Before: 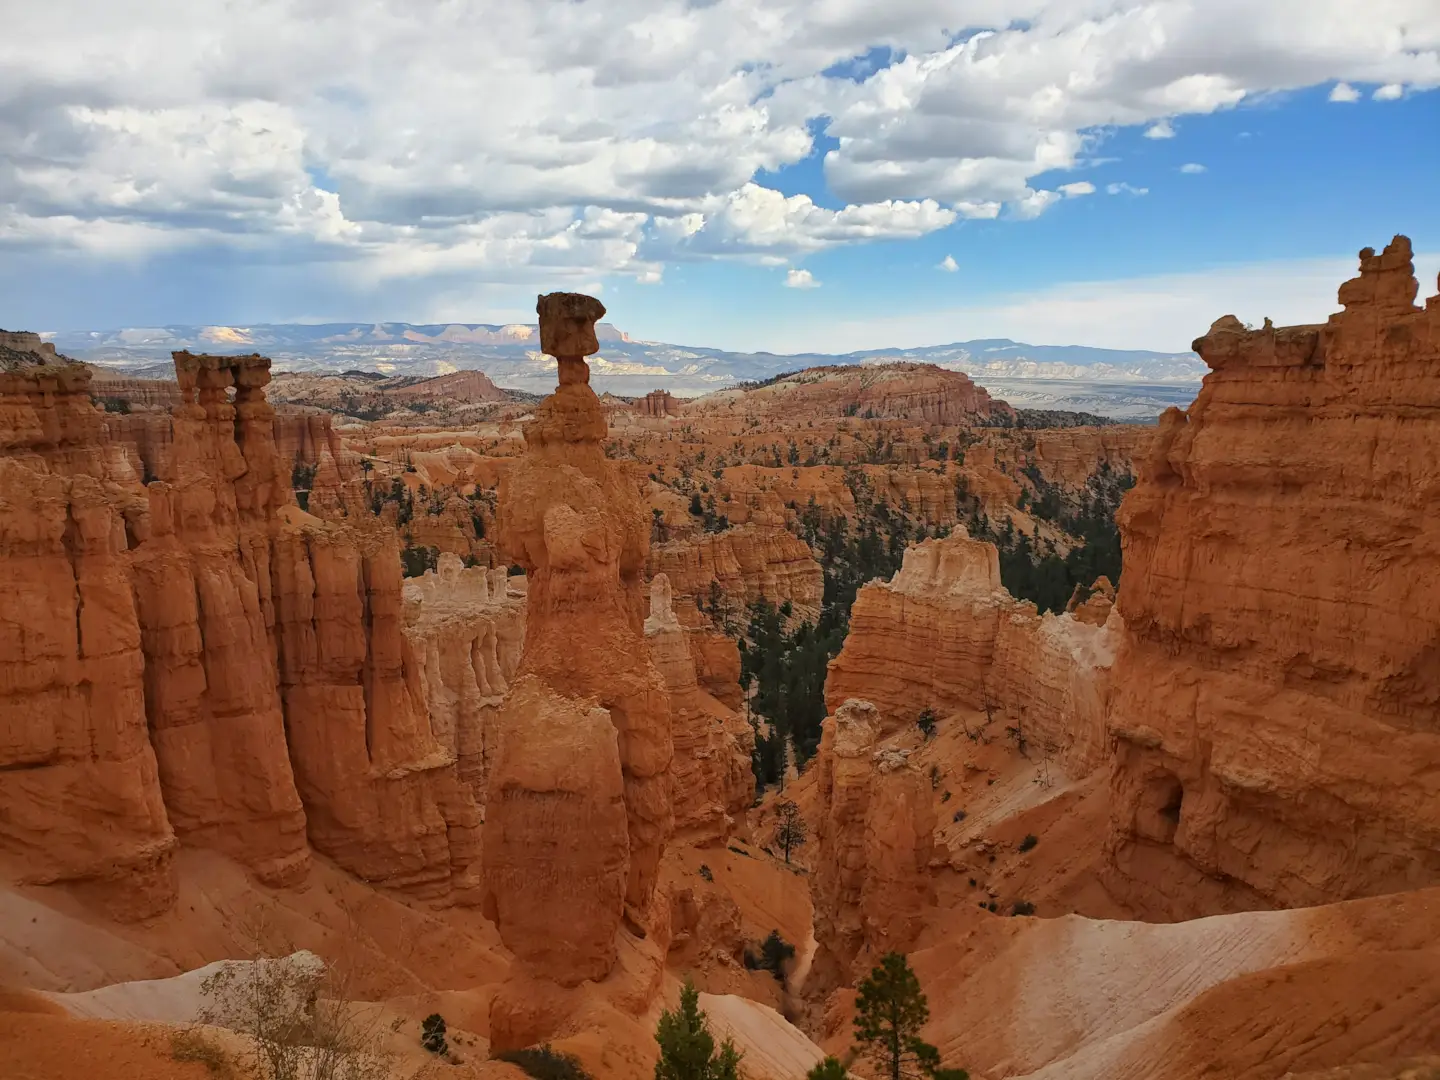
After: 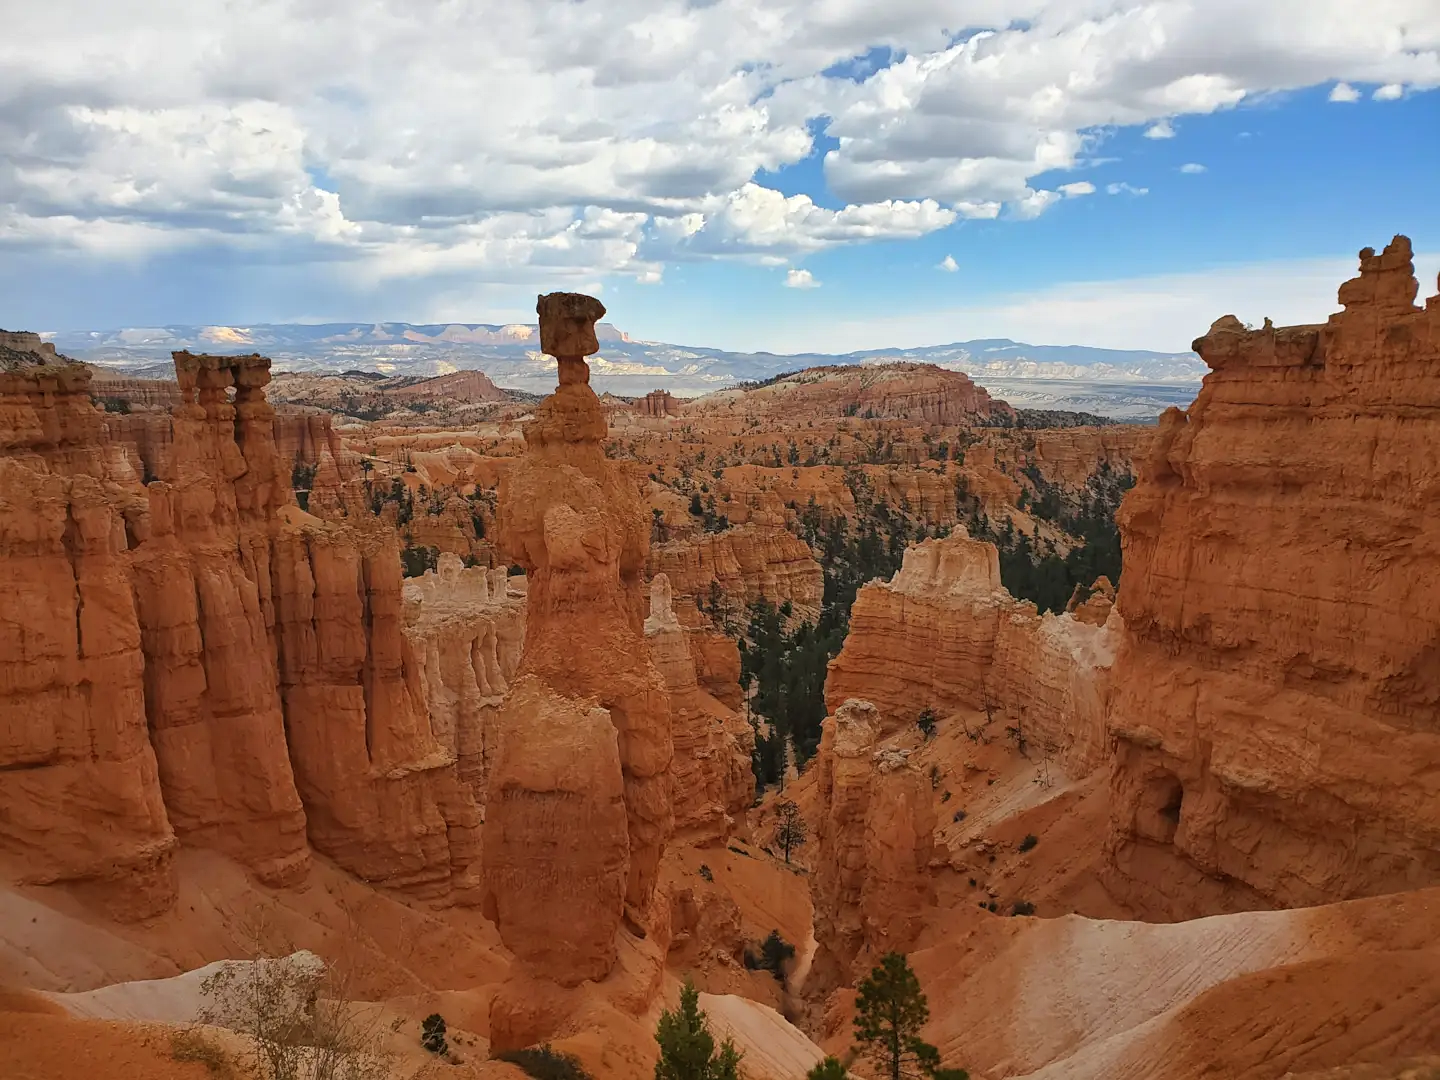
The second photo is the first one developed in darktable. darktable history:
sharpen: radius 1.239, amount 0.307, threshold 0.109
exposure: black level correction -0.001, exposure 0.079 EV, compensate exposure bias true, compensate highlight preservation false
